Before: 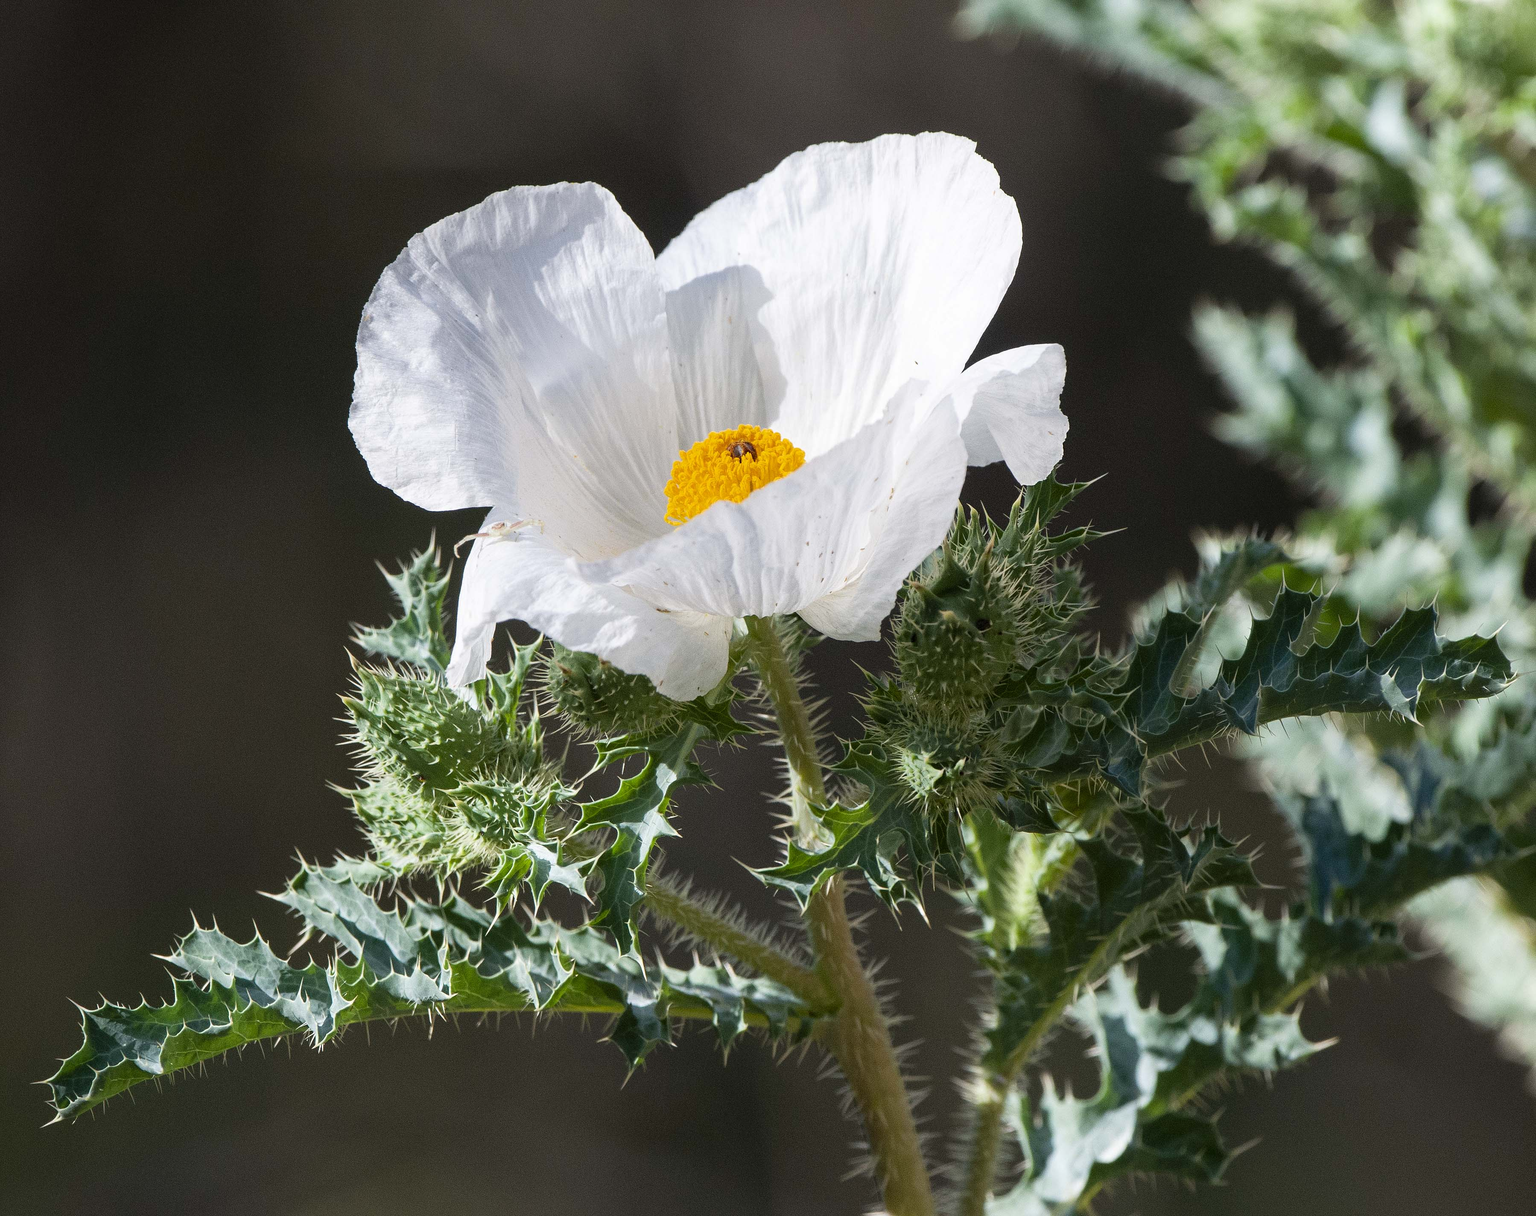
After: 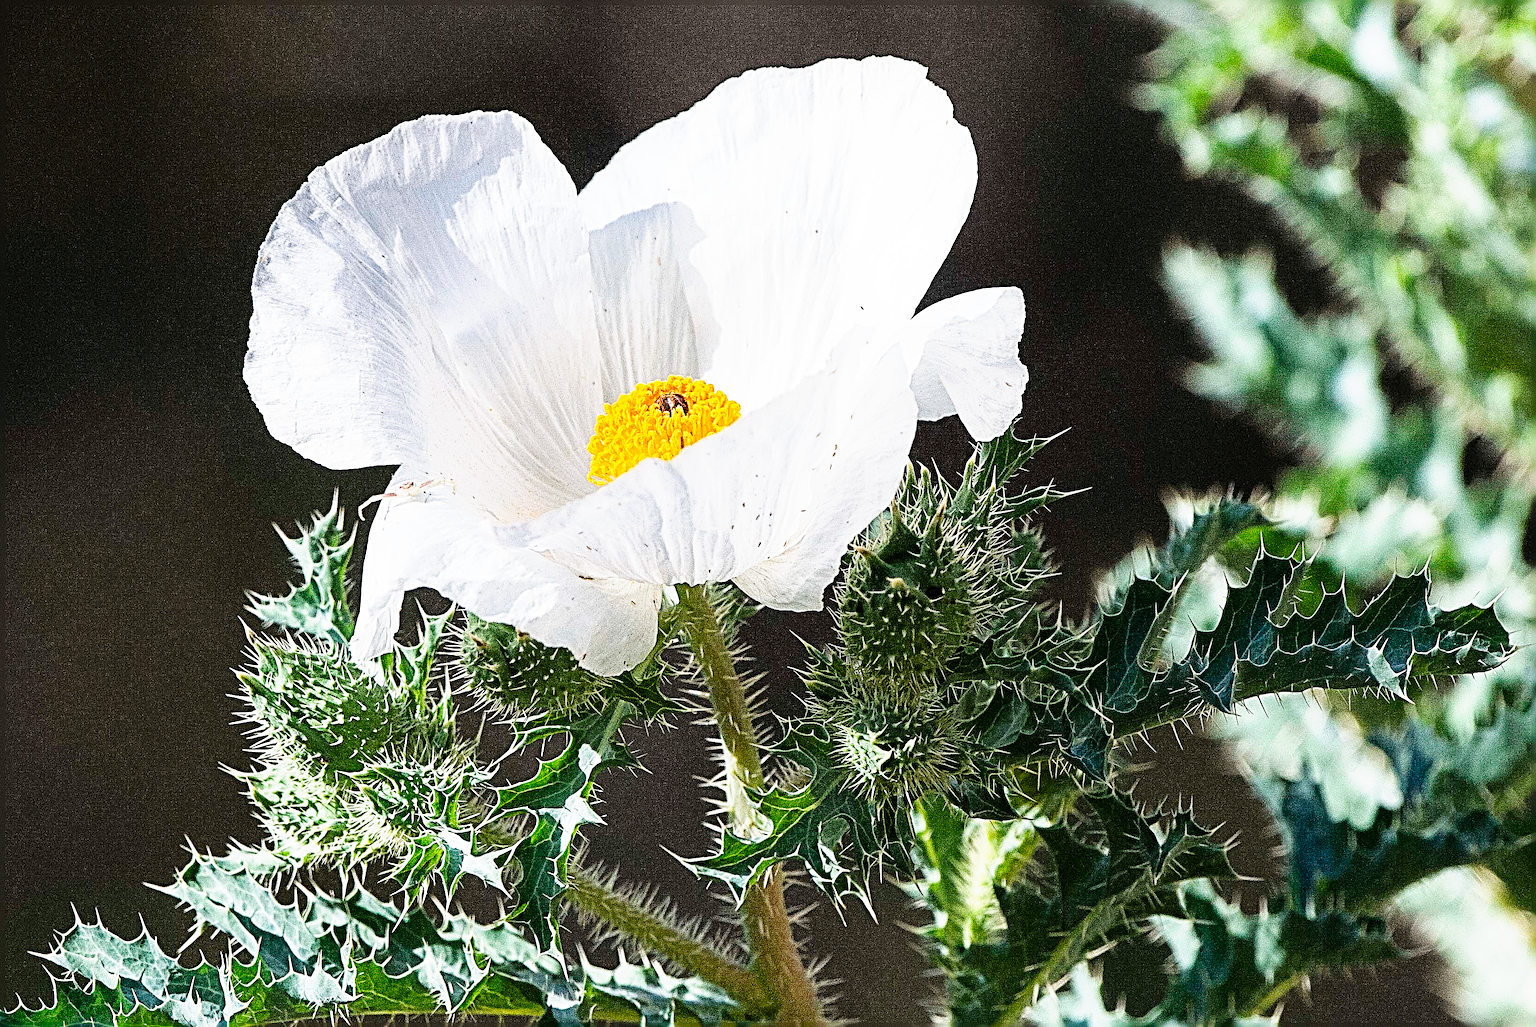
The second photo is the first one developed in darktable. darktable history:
tone curve: curves: ch0 [(0, 0) (0.003, 0.003) (0.011, 0.009) (0.025, 0.022) (0.044, 0.037) (0.069, 0.051) (0.1, 0.079) (0.136, 0.114) (0.177, 0.152) (0.224, 0.212) (0.277, 0.281) (0.335, 0.358) (0.399, 0.459) (0.468, 0.573) (0.543, 0.684) (0.623, 0.779) (0.709, 0.866) (0.801, 0.949) (0.898, 0.98) (1, 1)], preserve colors none
sharpen: radius 4.001, amount 2
crop: left 8.155%, top 6.611%, bottom 15.385%
